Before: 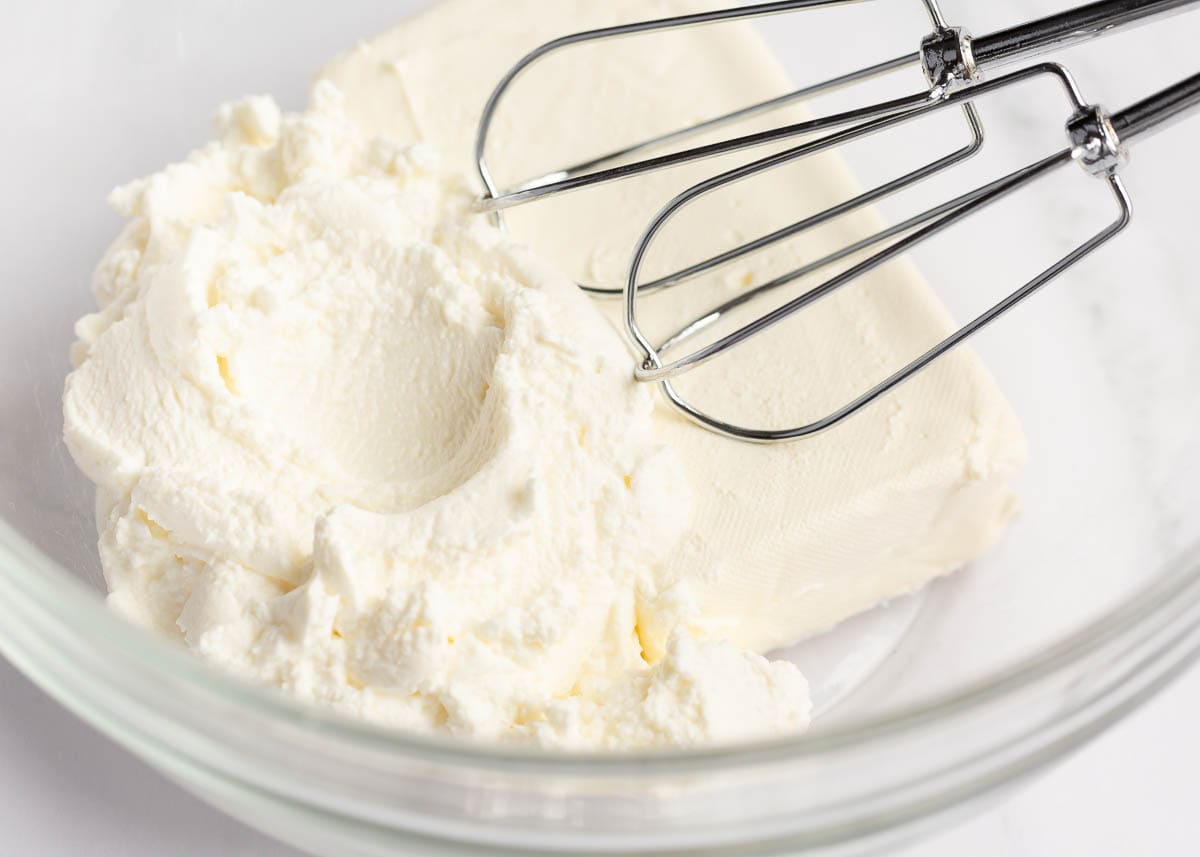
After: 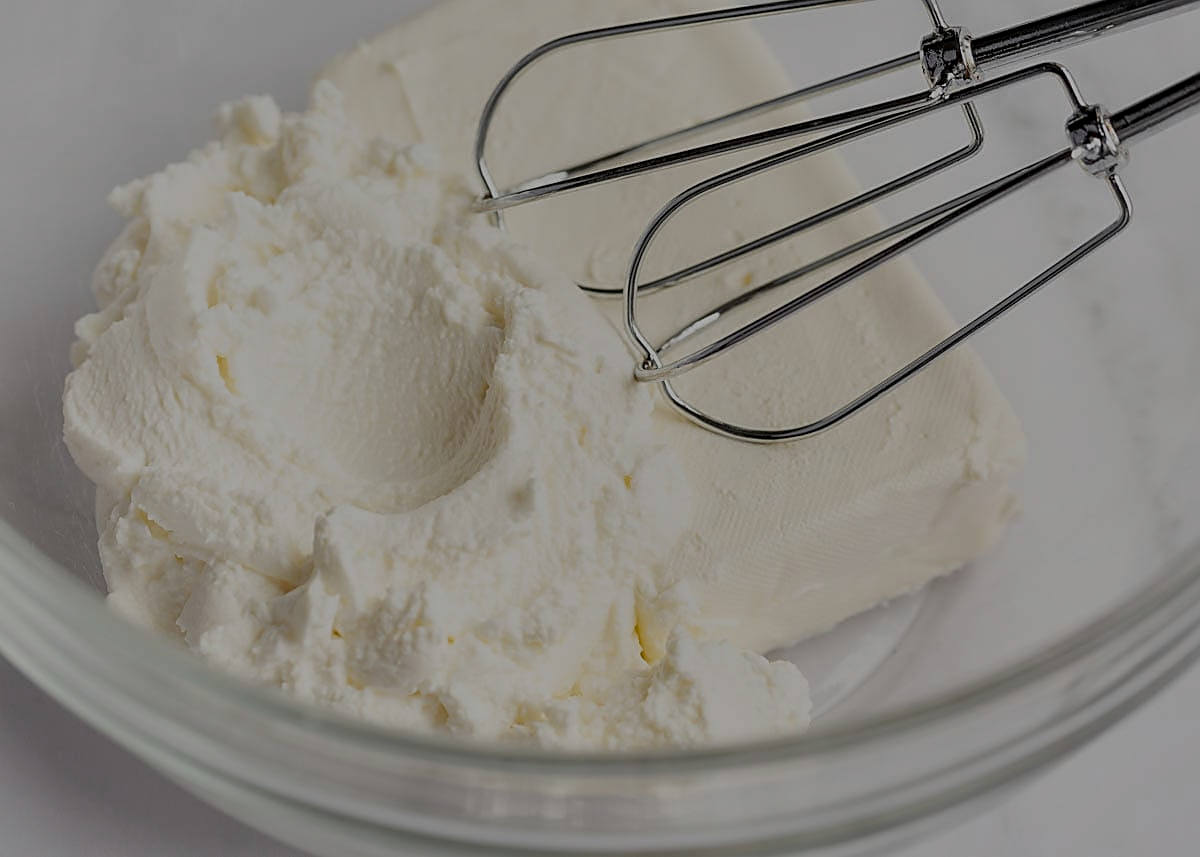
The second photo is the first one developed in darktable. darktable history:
local contrast: on, module defaults
sharpen: amount 0.739
exposure: exposure -1.432 EV, compensate exposure bias true, compensate highlight preservation false
shadows and highlights: soften with gaussian
